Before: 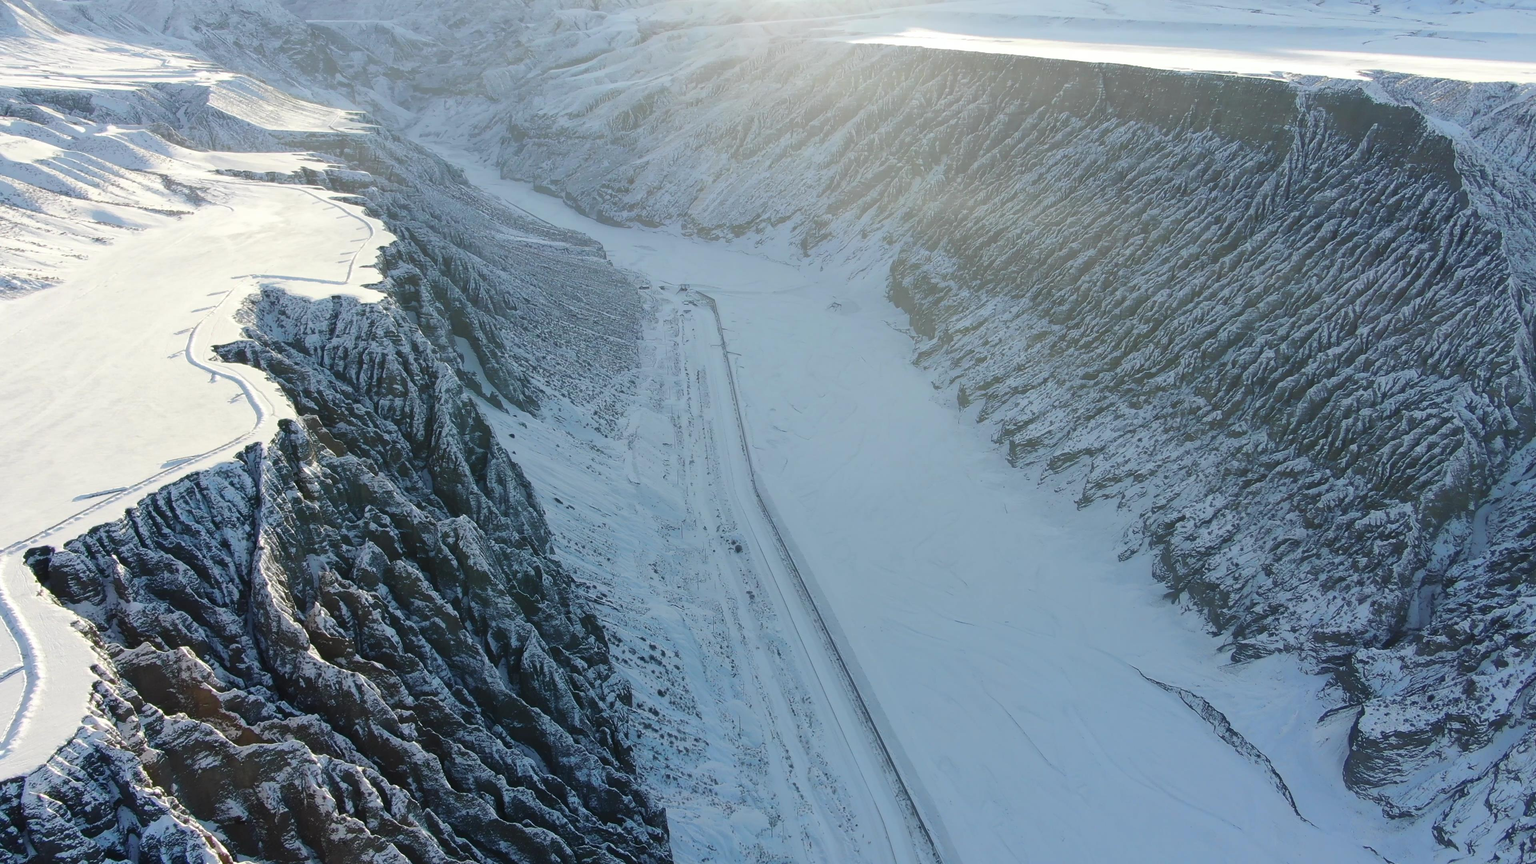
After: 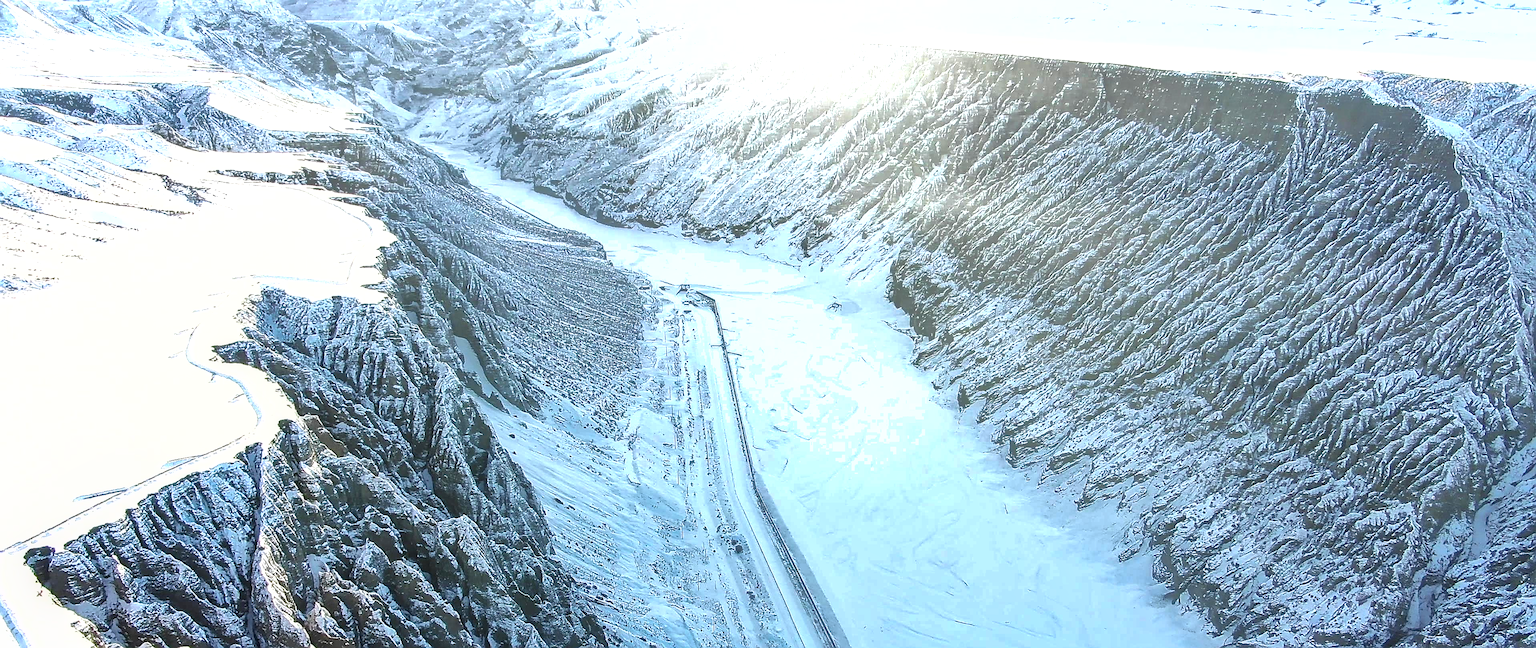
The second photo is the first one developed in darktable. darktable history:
exposure: exposure 0.603 EV, compensate exposure bias true, compensate highlight preservation false
local contrast: detail 130%
crop: bottom 24.991%
contrast brightness saturation: contrast 0.053
tone equalizer: -8 EV -0.781 EV, -7 EV -0.695 EV, -6 EV -0.574 EV, -5 EV -0.403 EV, -3 EV 0.367 EV, -2 EV 0.6 EV, -1 EV 0.683 EV, +0 EV 0.761 EV
sharpen: radius 1.737, amount 1.305
shadows and highlights: shadows 40.11, highlights -59.85, highlights color adjustment 39.36%
